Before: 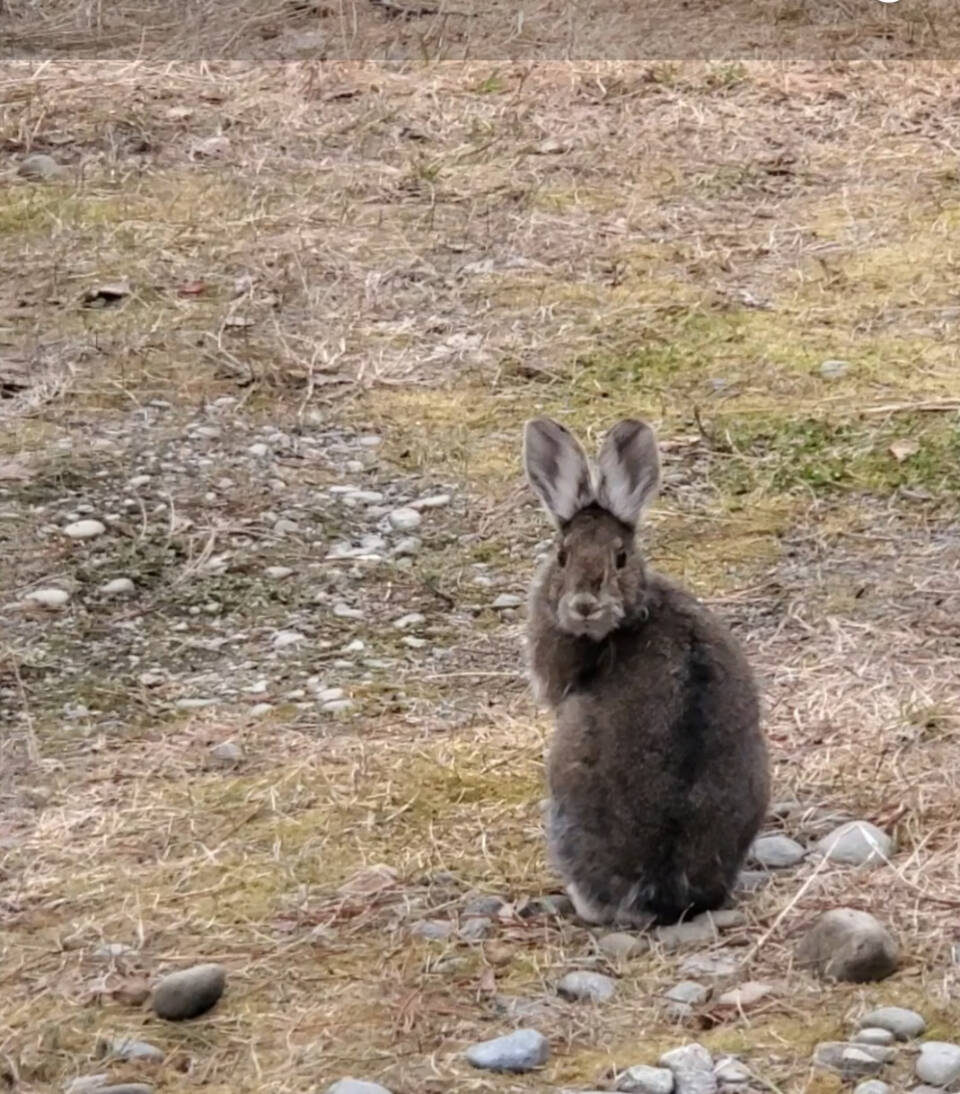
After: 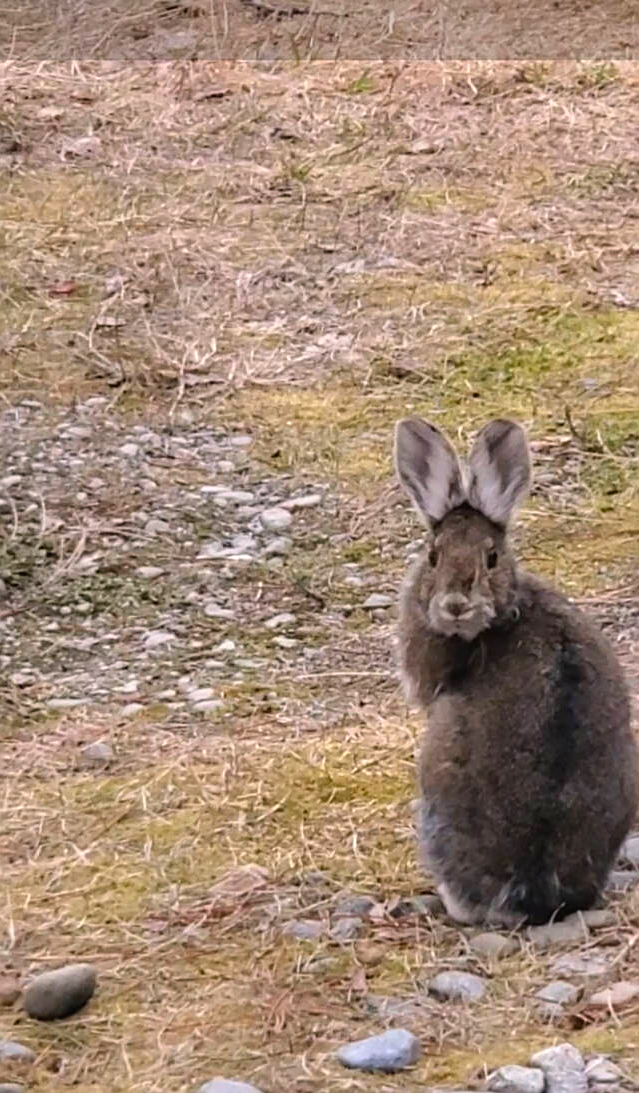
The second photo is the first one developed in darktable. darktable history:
crop and rotate: left 13.439%, right 19.908%
color balance rgb: highlights gain › chroma 1.434%, highlights gain › hue 306.8°, global offset › luminance 0.242%, global offset › hue 169.46°, perceptual saturation grading › global saturation 0.49%, perceptual brilliance grading › global brilliance 2.805%, perceptual brilliance grading › highlights -2.578%, perceptual brilliance grading › shadows 3.496%, global vibrance 40.85%
sharpen: on, module defaults
